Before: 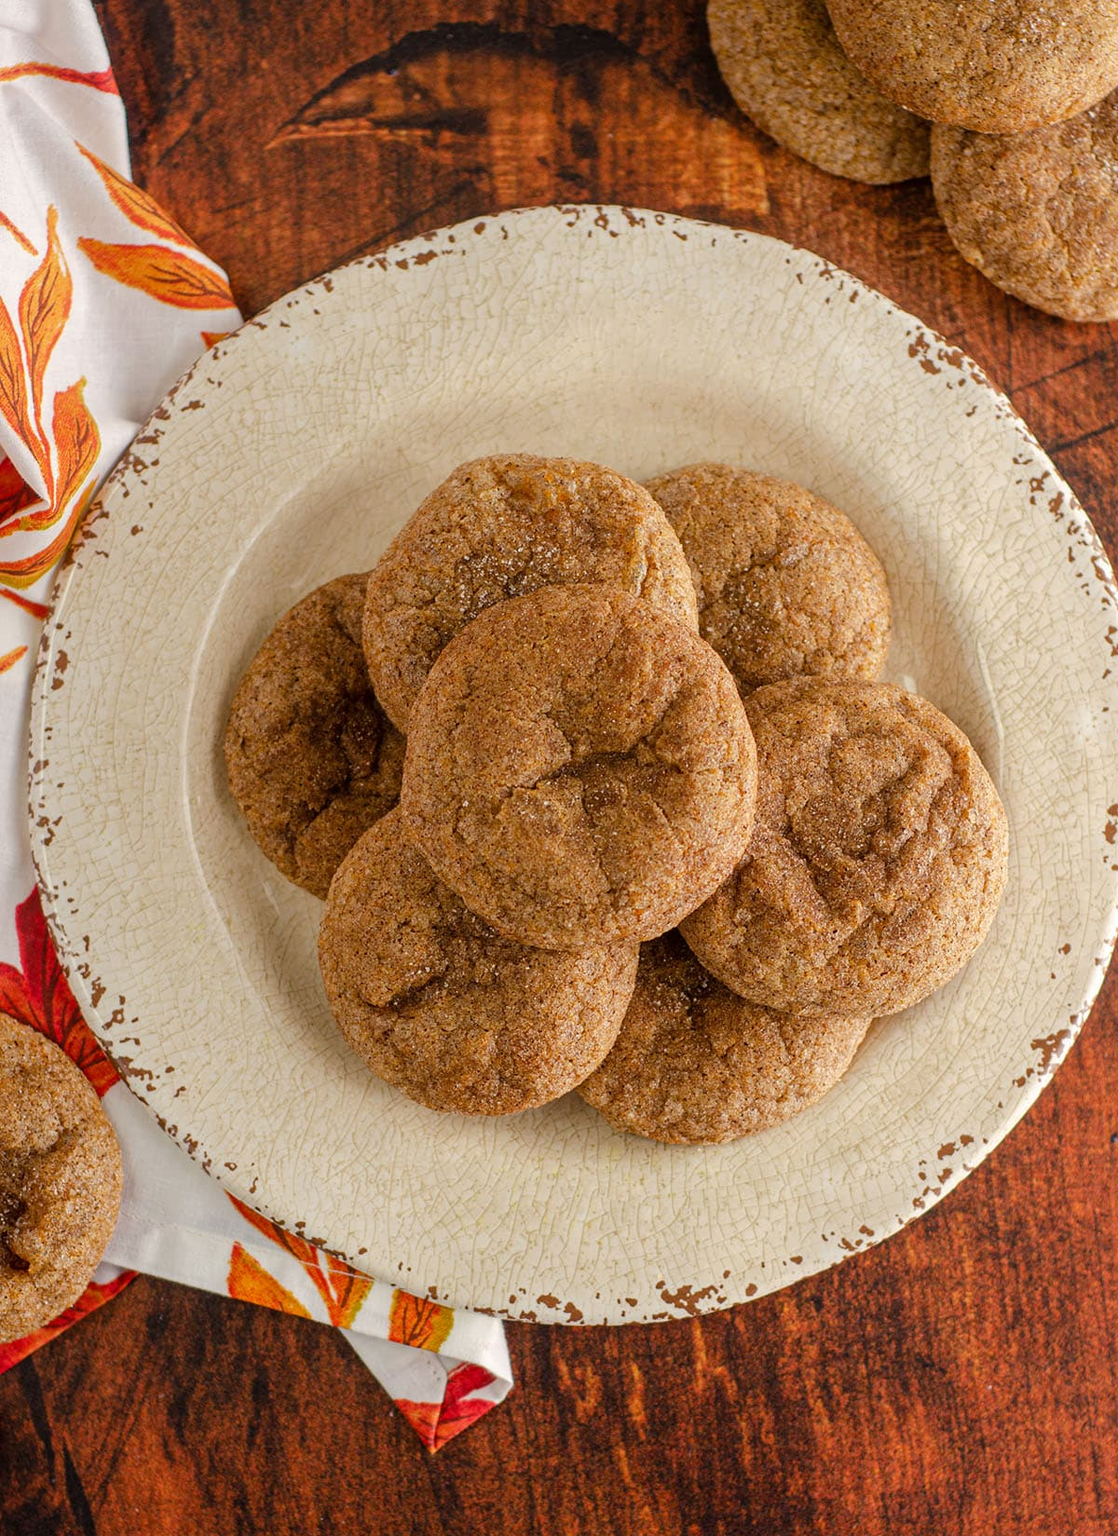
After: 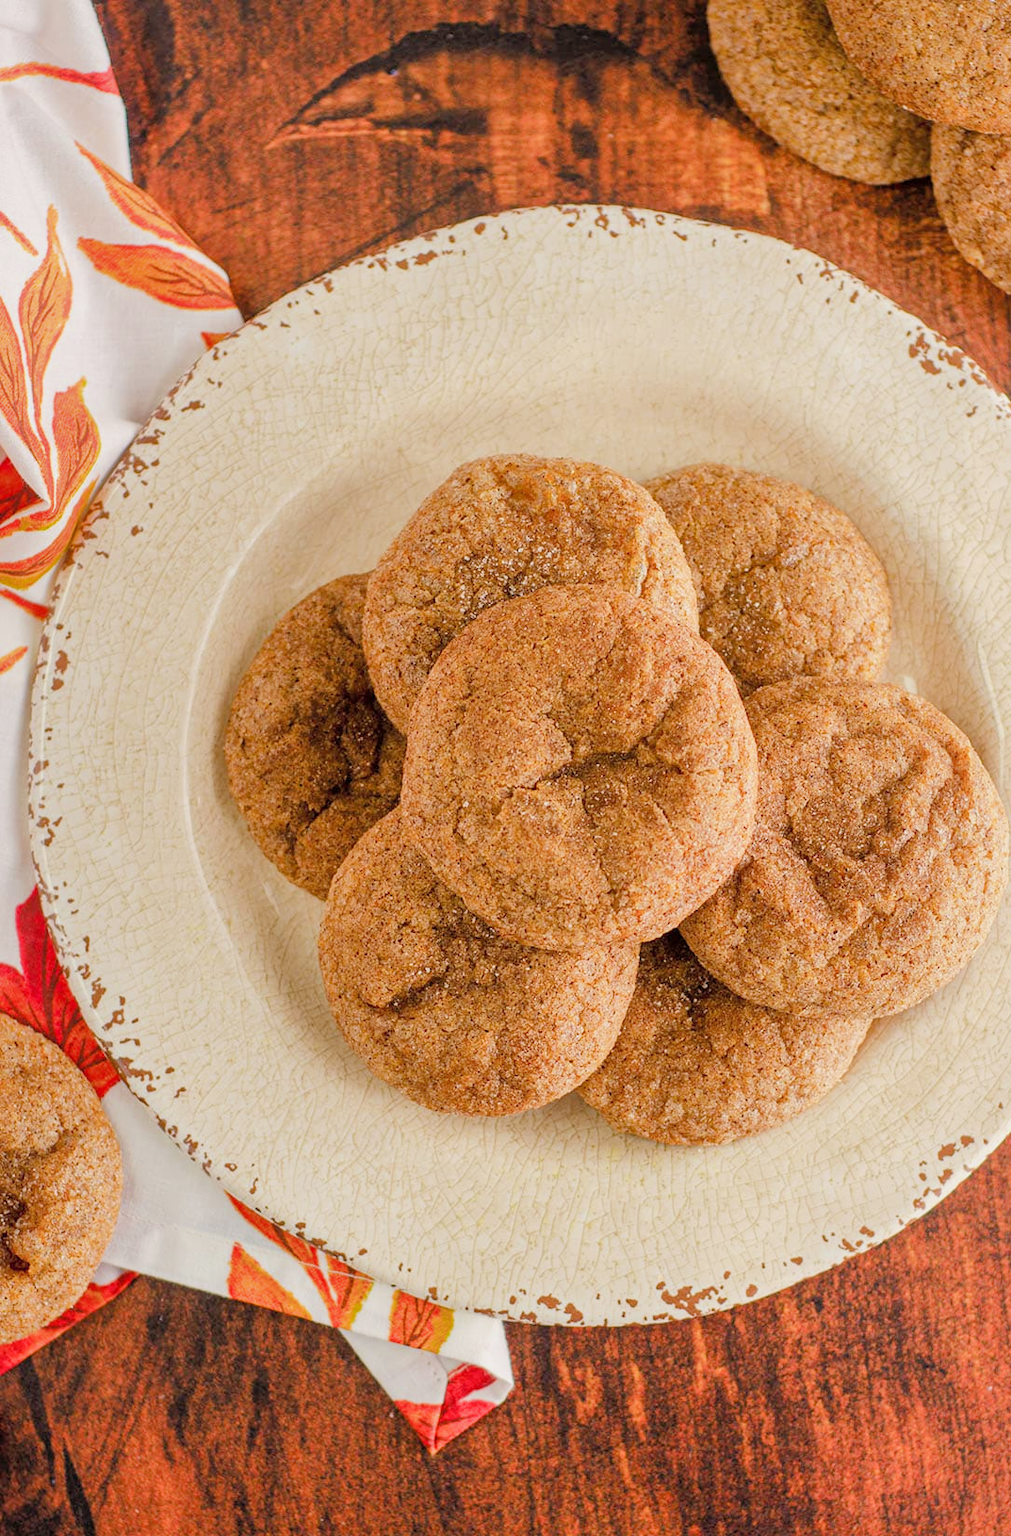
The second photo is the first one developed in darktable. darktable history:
filmic rgb: black relative exposure -7.65 EV, white relative exposure 4.56 EV, hardness 3.61, contrast 0.986
crop: right 9.518%, bottom 0.029%
exposure: black level correction 0, exposure 1.199 EV, compensate highlight preservation false
shadows and highlights: on, module defaults
